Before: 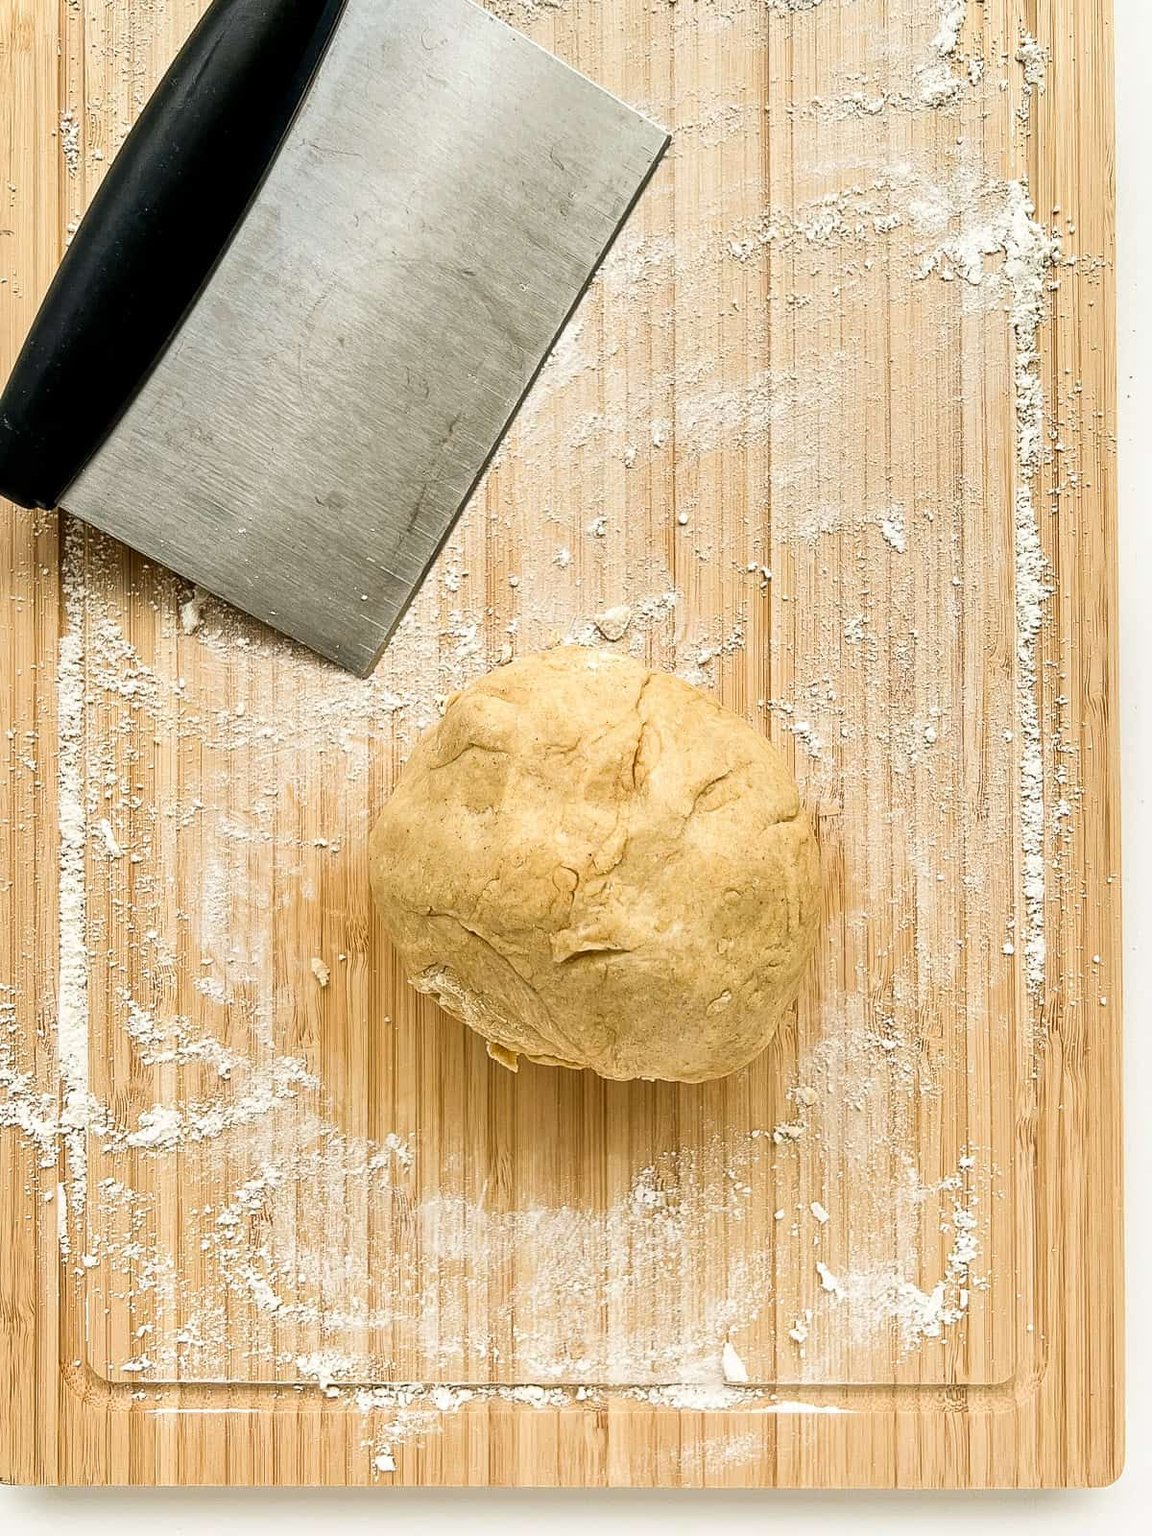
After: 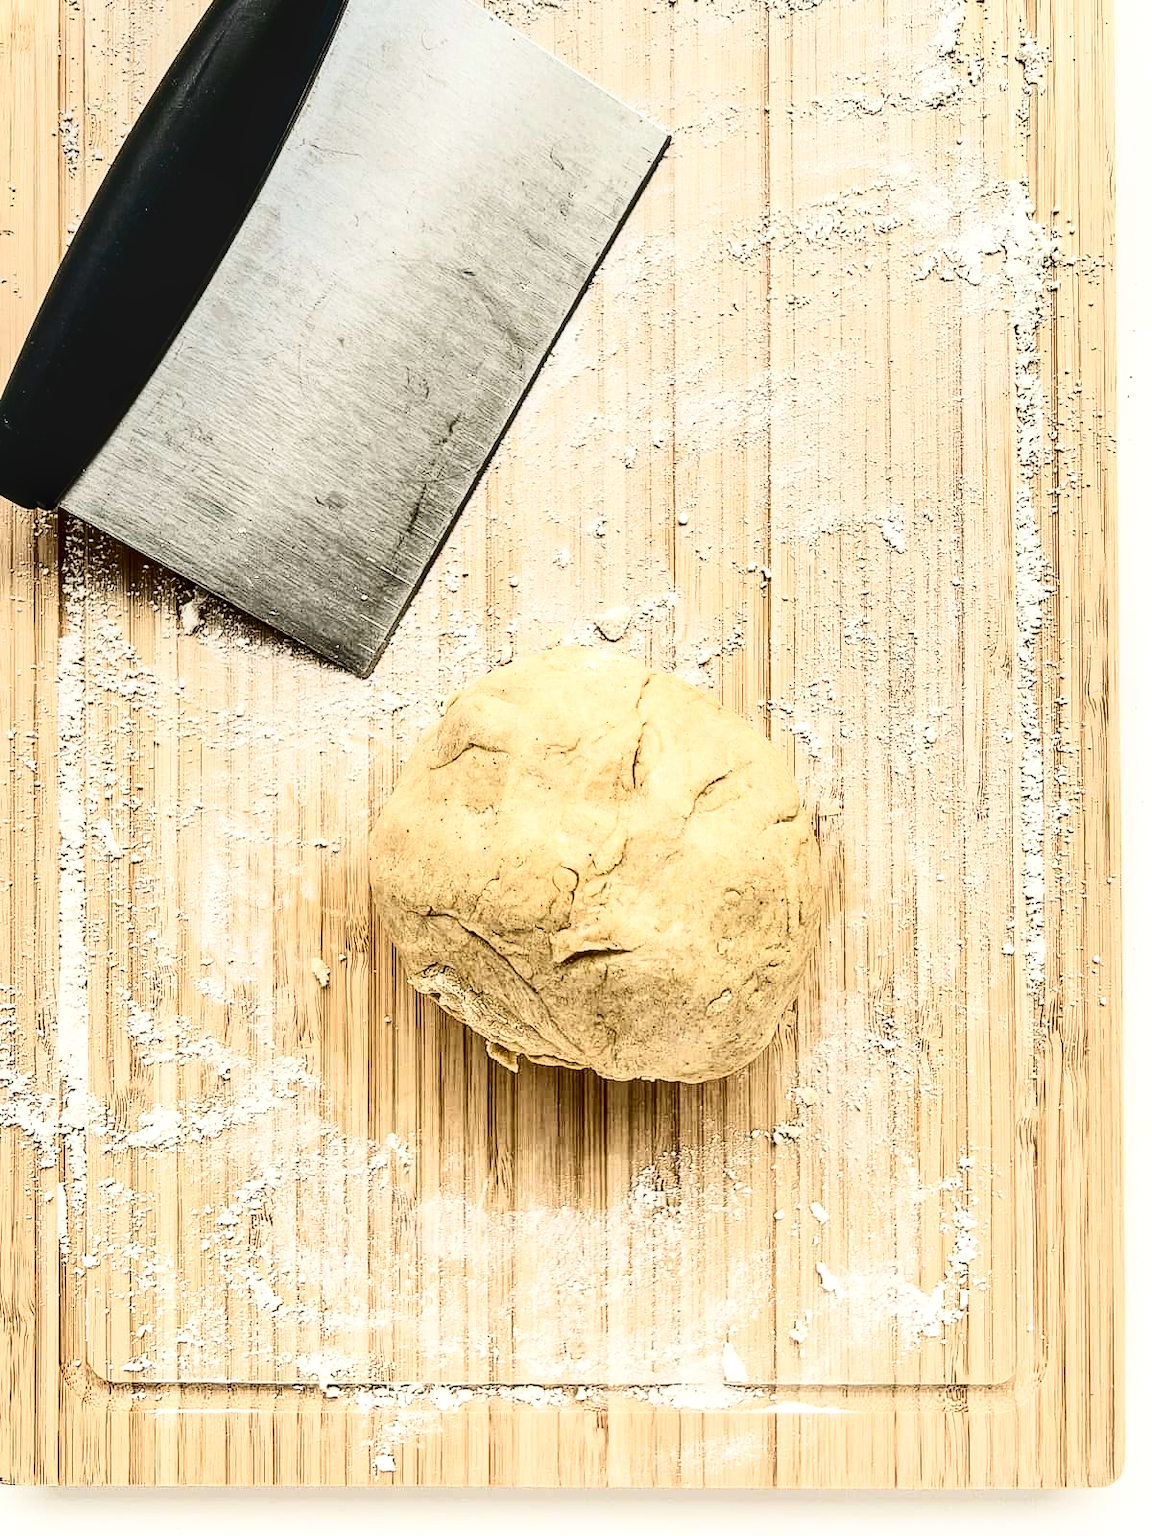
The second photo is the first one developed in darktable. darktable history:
contrast brightness saturation: contrast 0.5, saturation -0.1
local contrast: detail 130%
